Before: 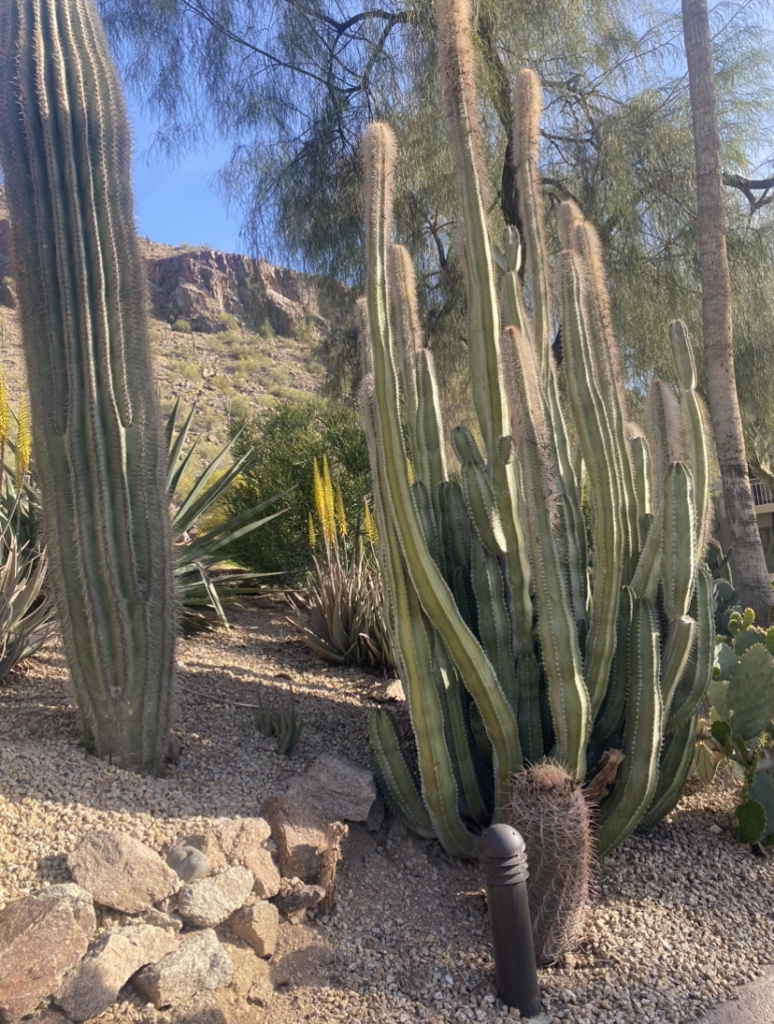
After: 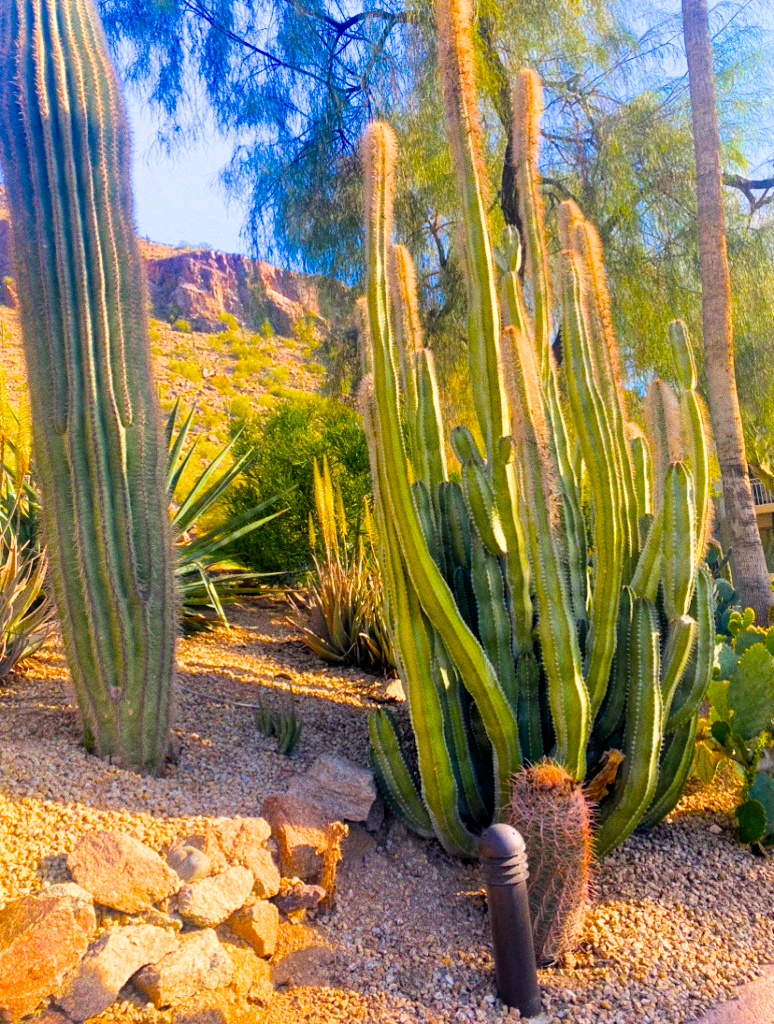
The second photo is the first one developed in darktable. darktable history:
filmic rgb: black relative exposure -7.6 EV, white relative exposure 4.64 EV, threshold 3 EV, target black luminance 0%, hardness 3.55, latitude 50.51%, contrast 1.033, highlights saturation mix 10%, shadows ↔ highlights balance -0.198%, color science v4 (2020), enable highlight reconstruction true
color balance rgb: linear chroma grading › global chroma 25%, perceptual saturation grading › global saturation 40%, perceptual brilliance grading › global brilliance 30%, global vibrance 40%
grain: coarseness 0.09 ISO
